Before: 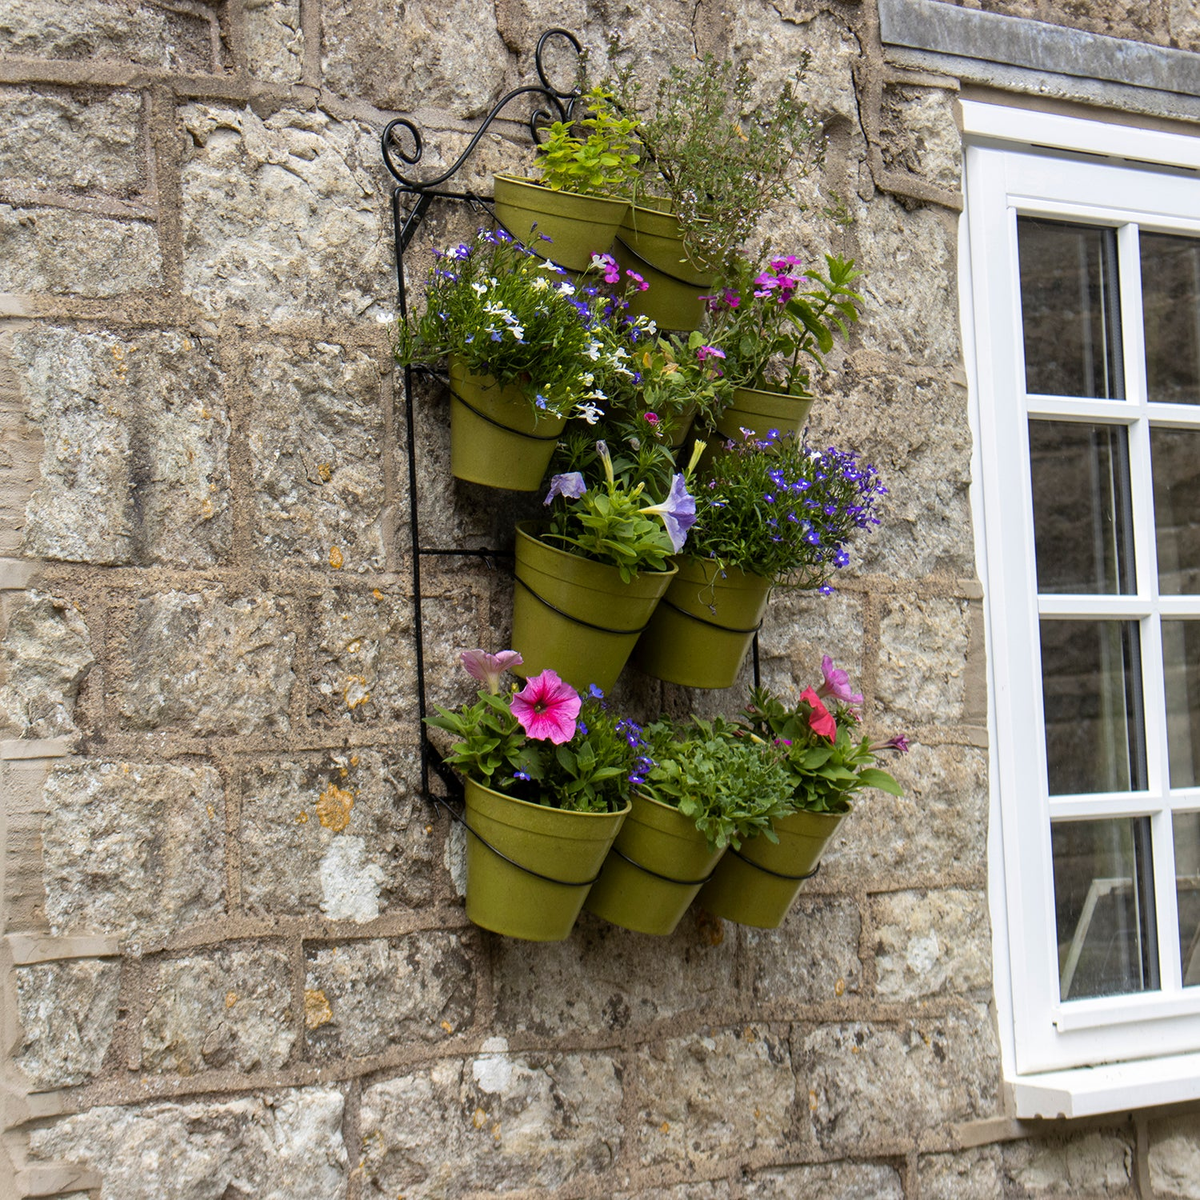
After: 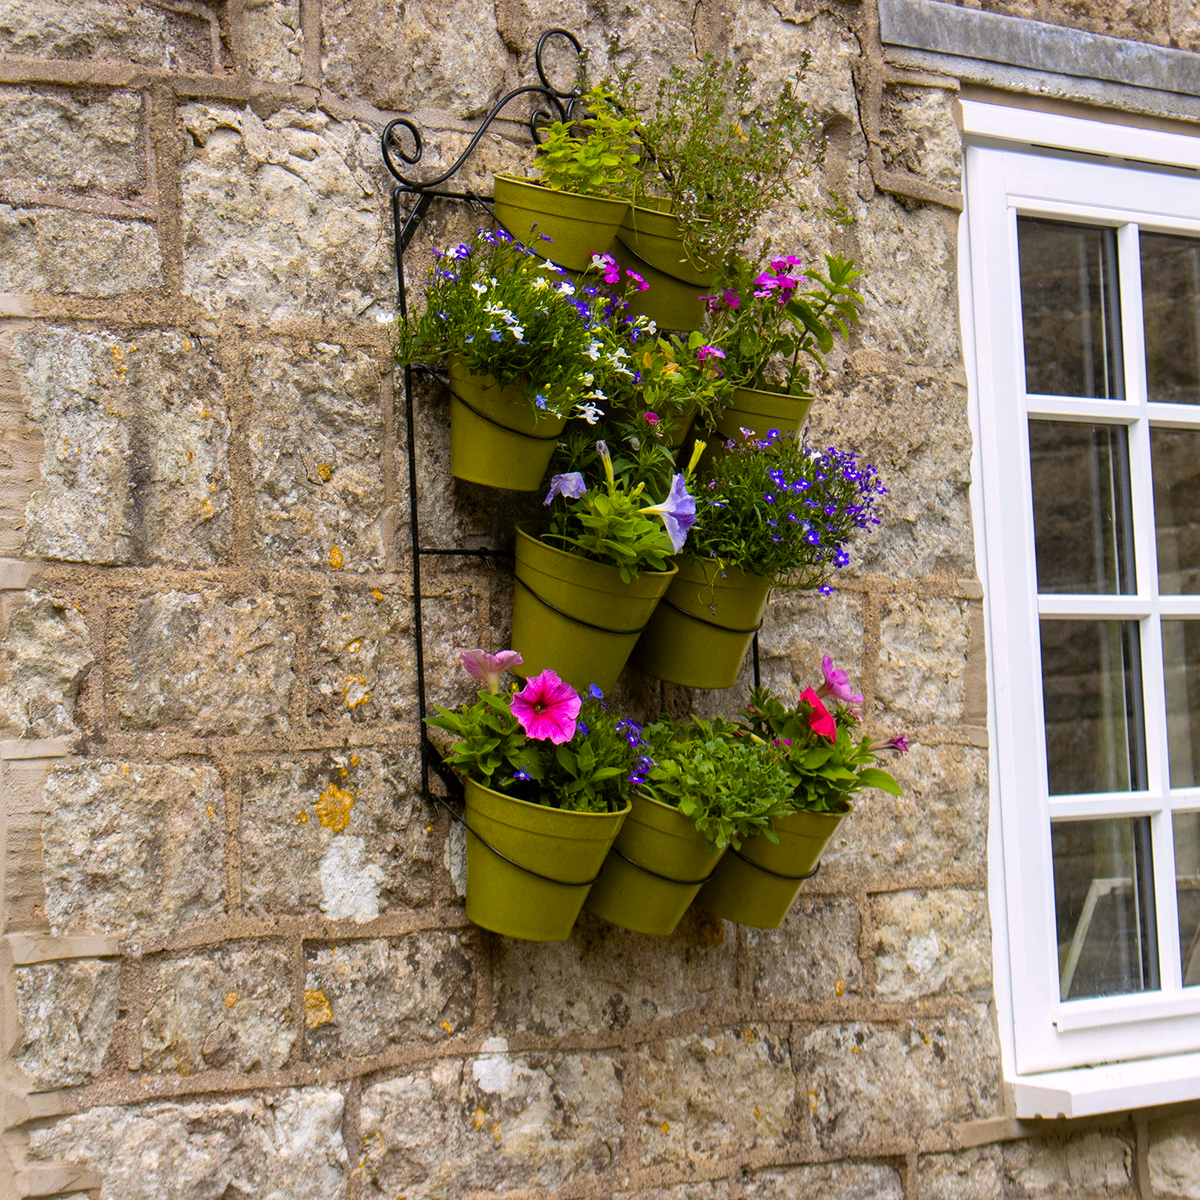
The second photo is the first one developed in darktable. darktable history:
color balance rgb: linear chroma grading › global chroma 15%, perceptual saturation grading › global saturation 30%
color correction: highlights a* 3.12, highlights b* -1.55, shadows a* -0.101, shadows b* 2.52, saturation 0.98
